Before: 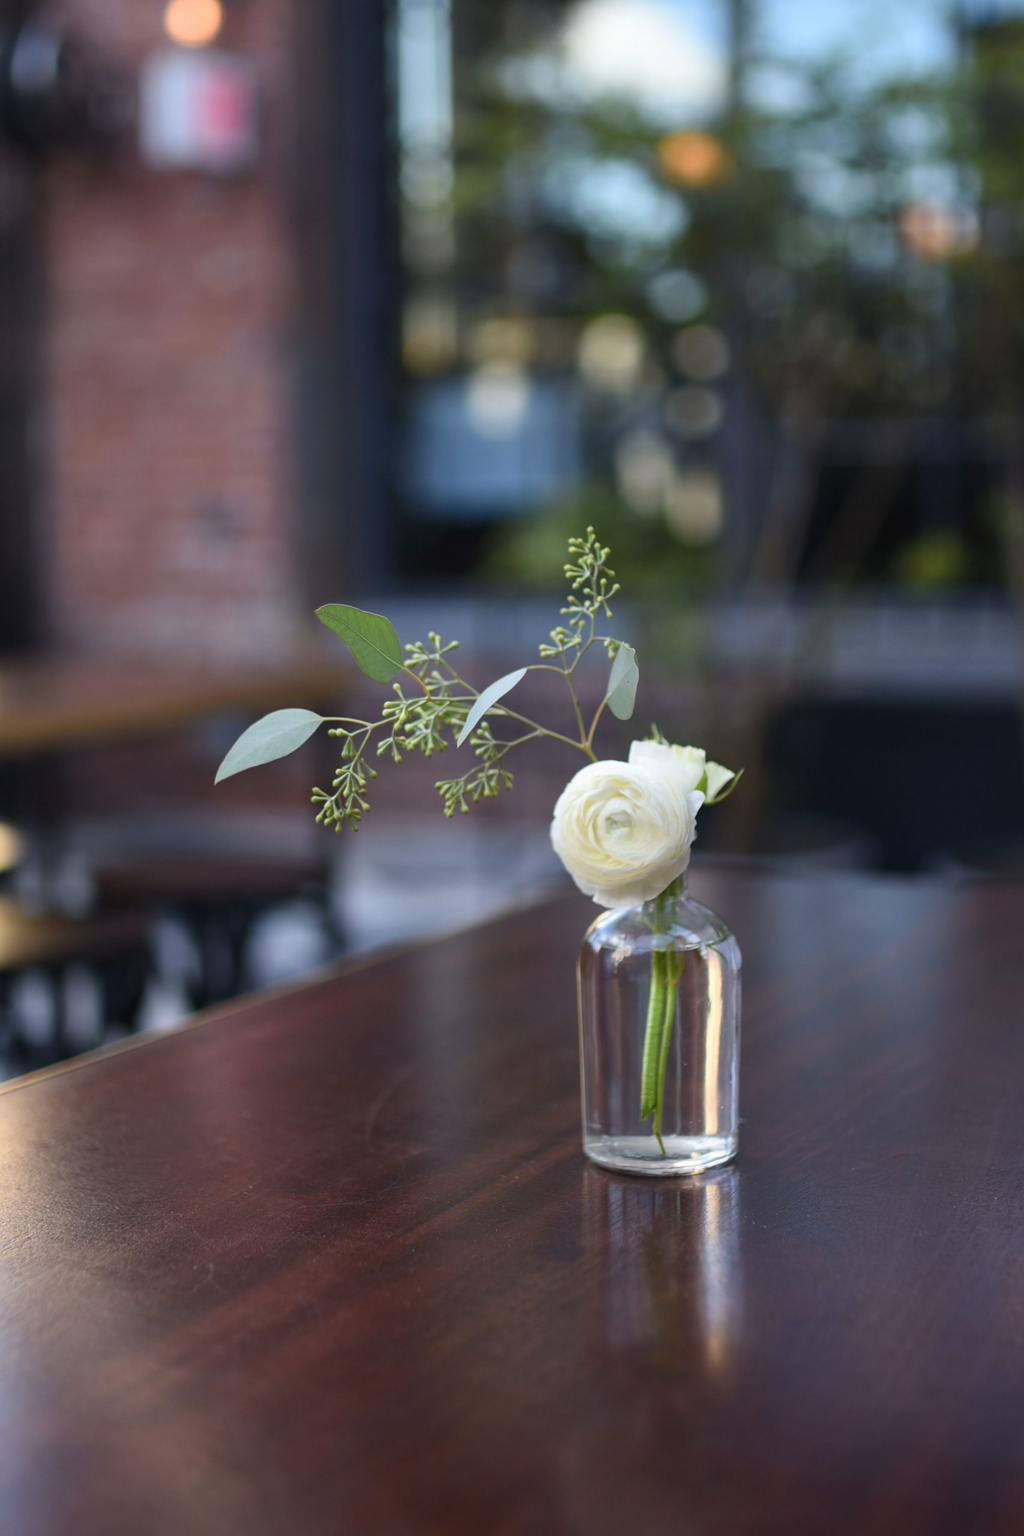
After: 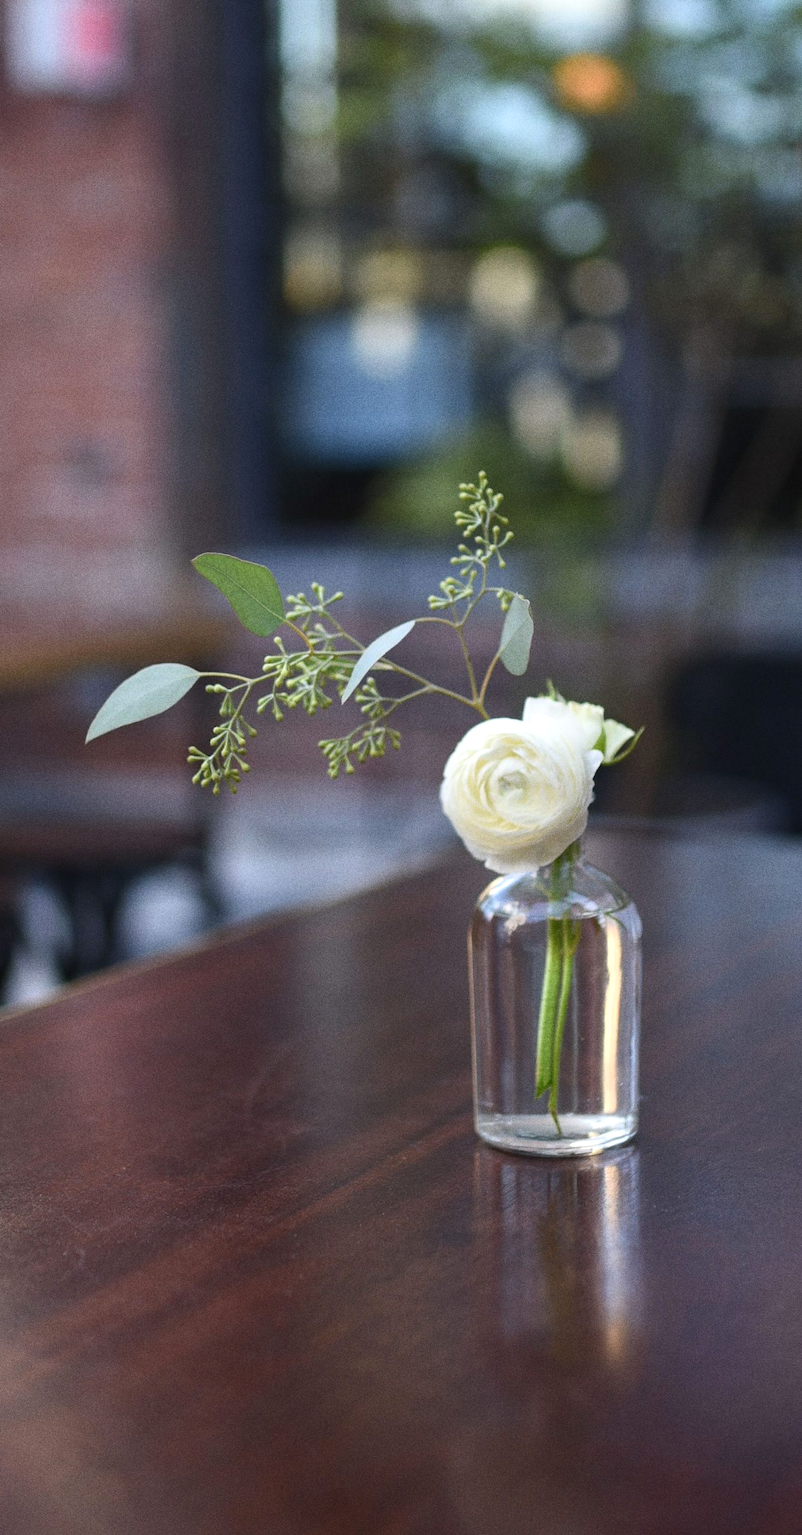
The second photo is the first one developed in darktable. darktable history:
grain: coarseness 0.09 ISO, strength 40%
exposure: exposure 0.197 EV, compensate highlight preservation false
crop and rotate: left 13.15%, top 5.251%, right 12.609%
